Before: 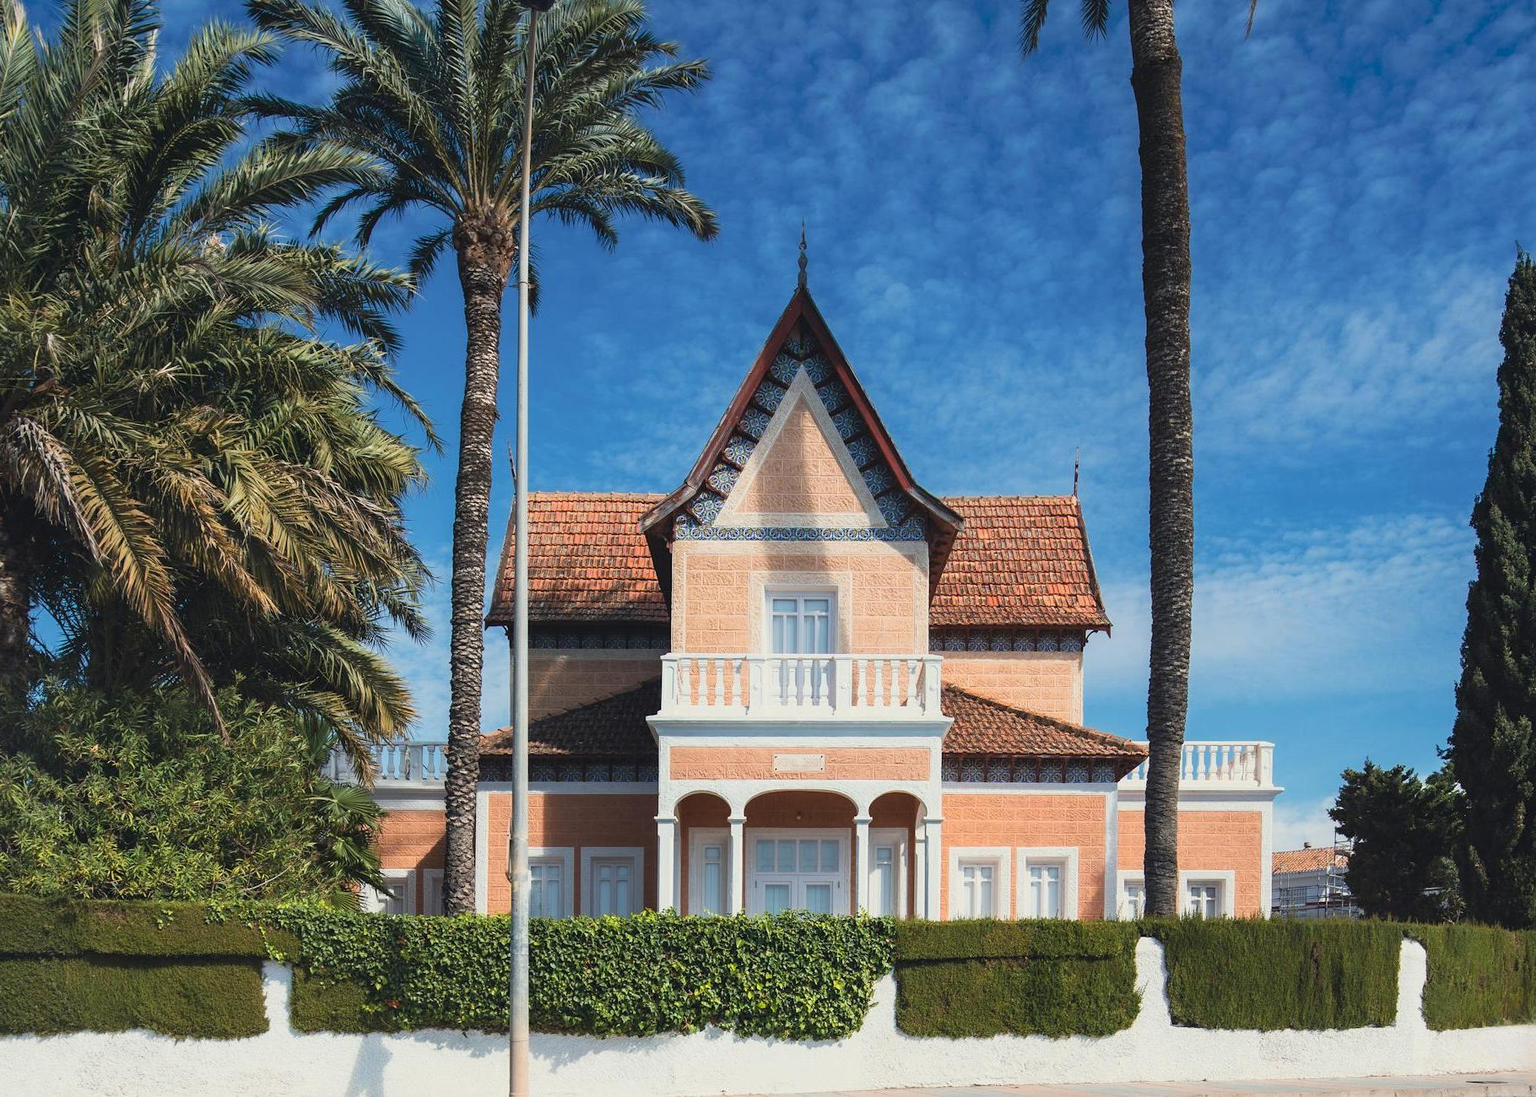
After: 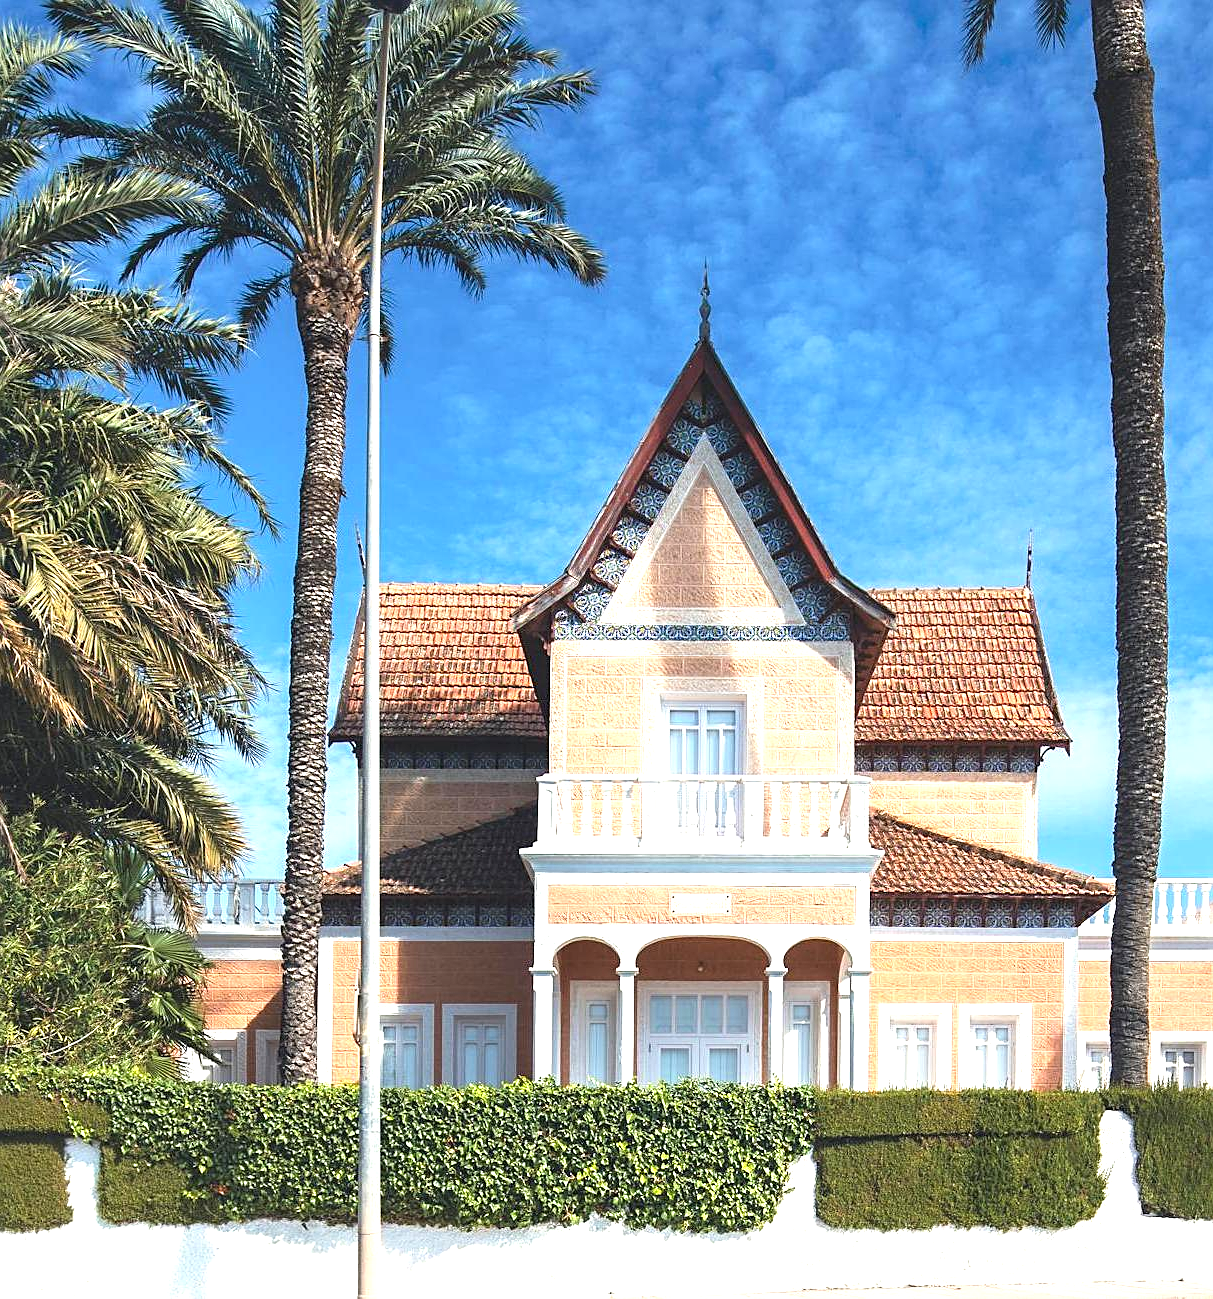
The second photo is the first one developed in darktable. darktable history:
exposure: black level correction 0, exposure 1.015 EV, compensate exposure bias true, compensate highlight preservation false
crop and rotate: left 13.537%, right 19.796%
sharpen: on, module defaults
